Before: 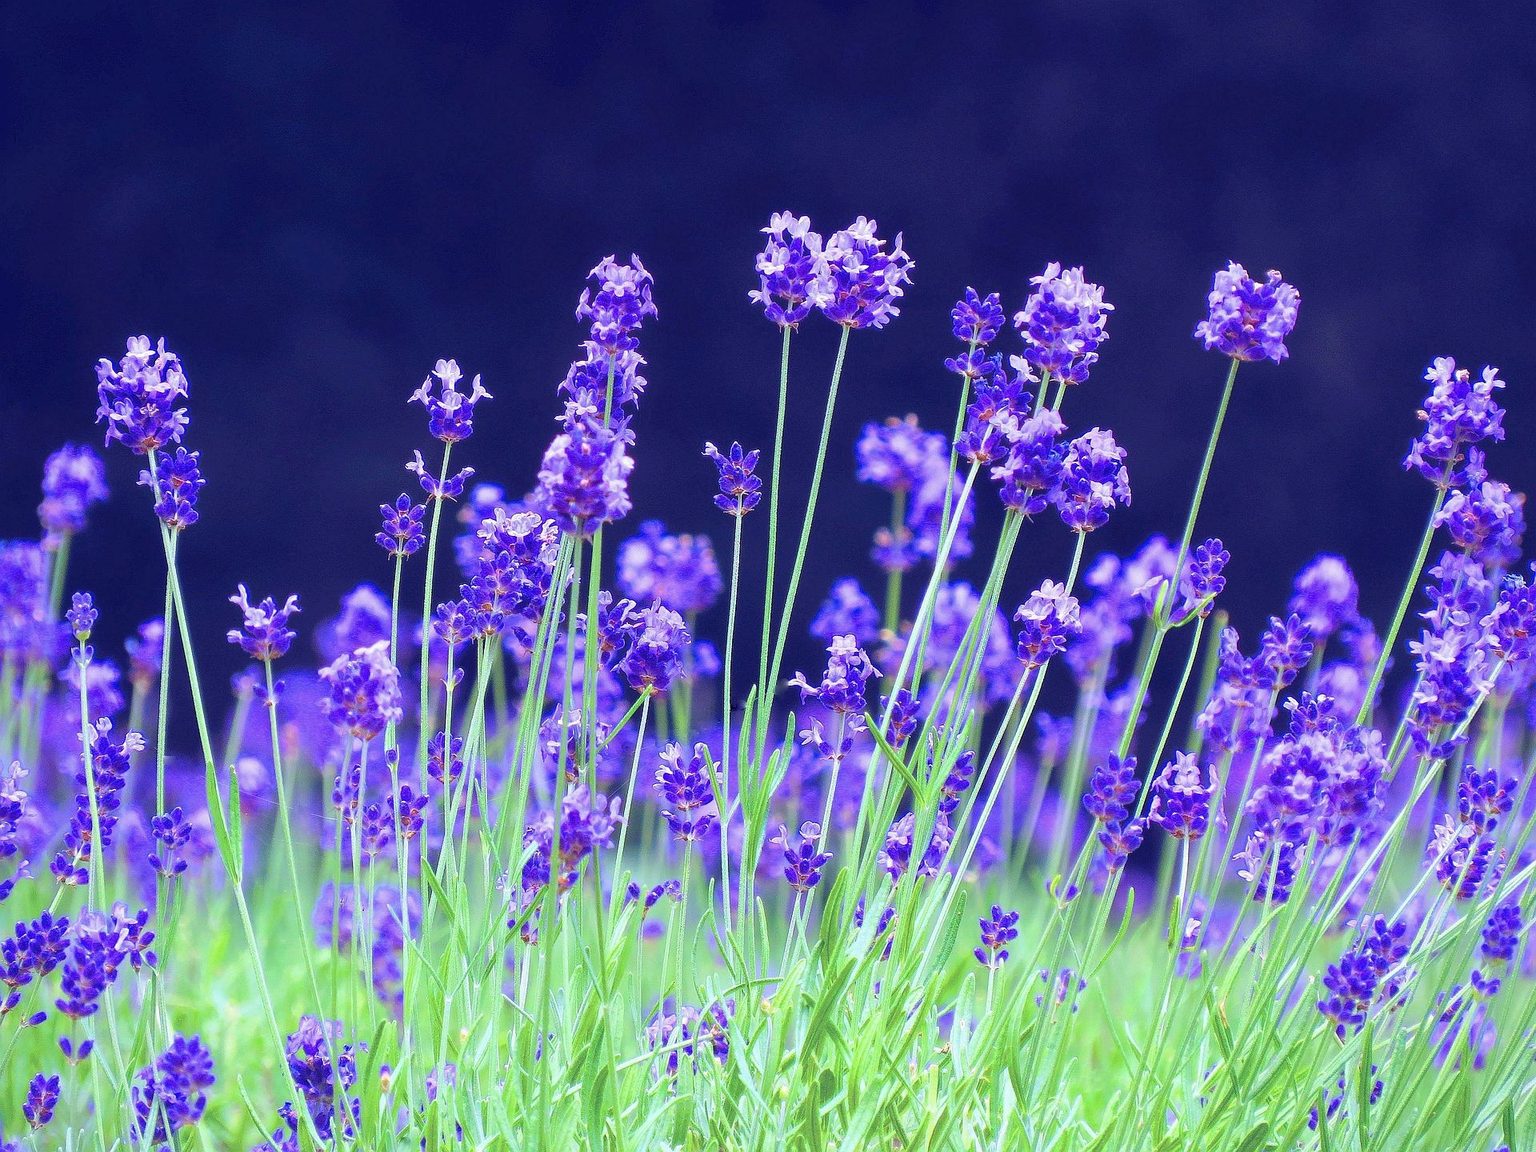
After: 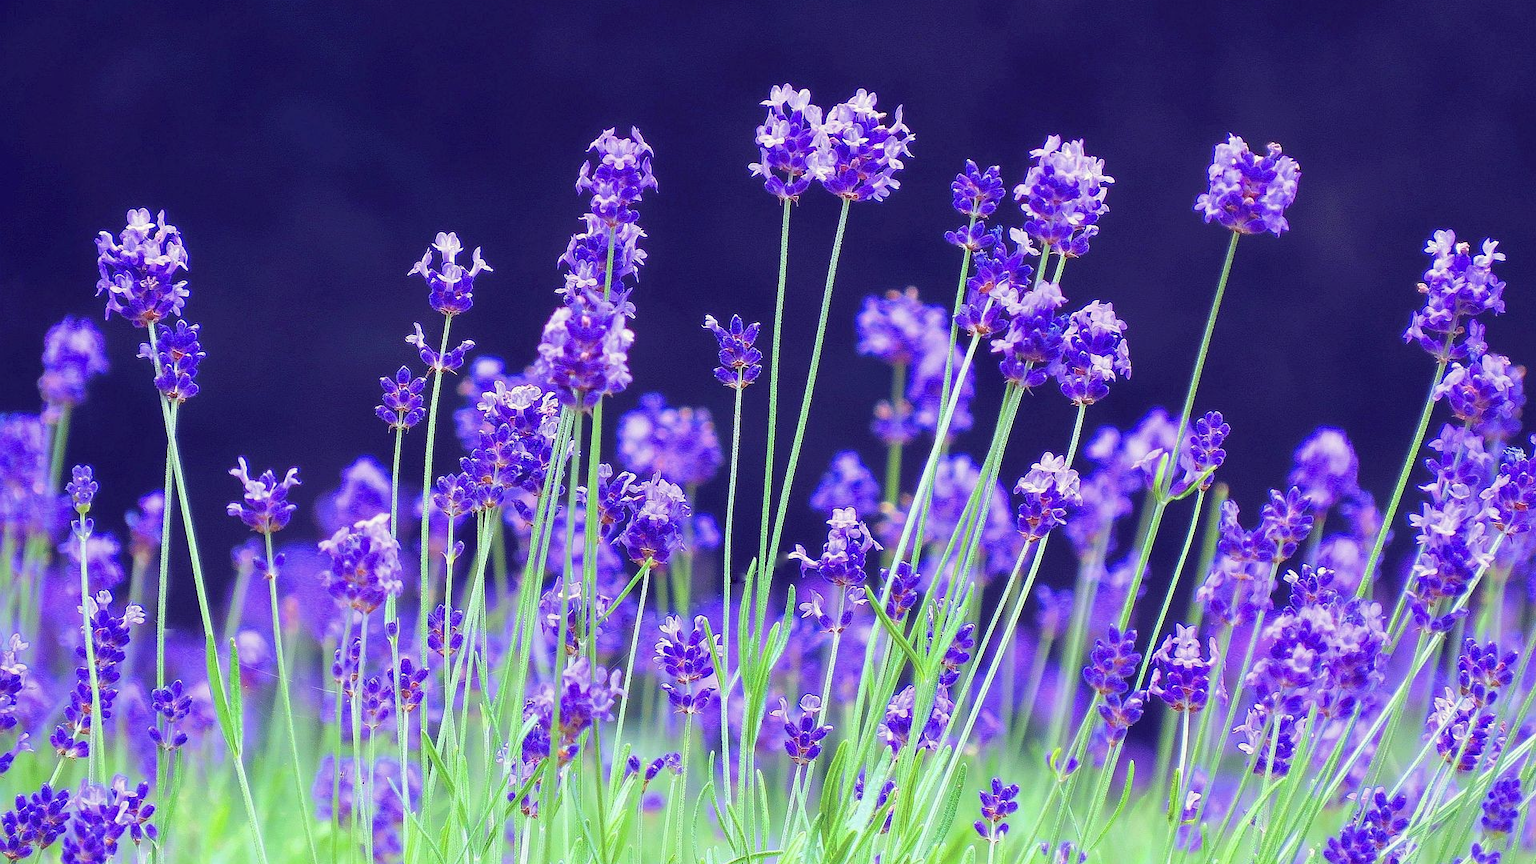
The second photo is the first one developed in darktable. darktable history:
color correction: highlights a* -0.99, highlights b* 4.58, shadows a* 3.67
crop: top 11.049%, bottom 13.934%
